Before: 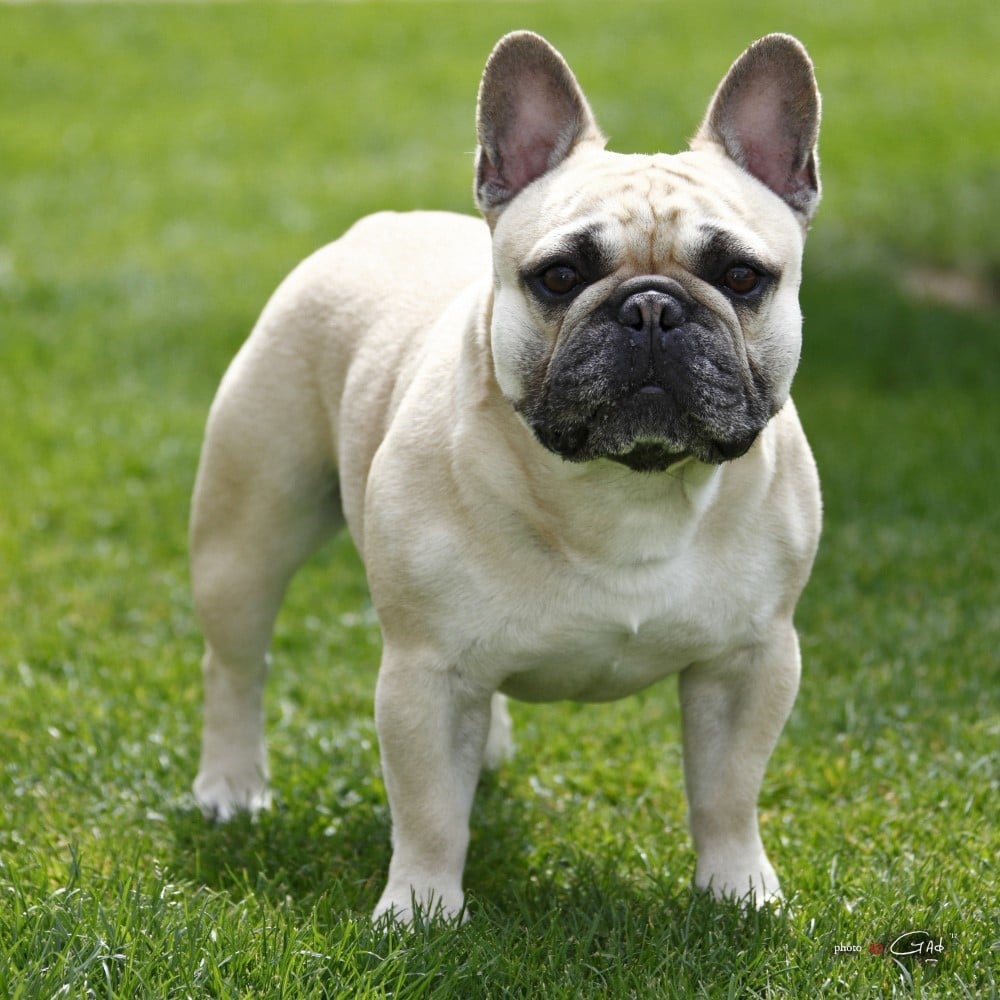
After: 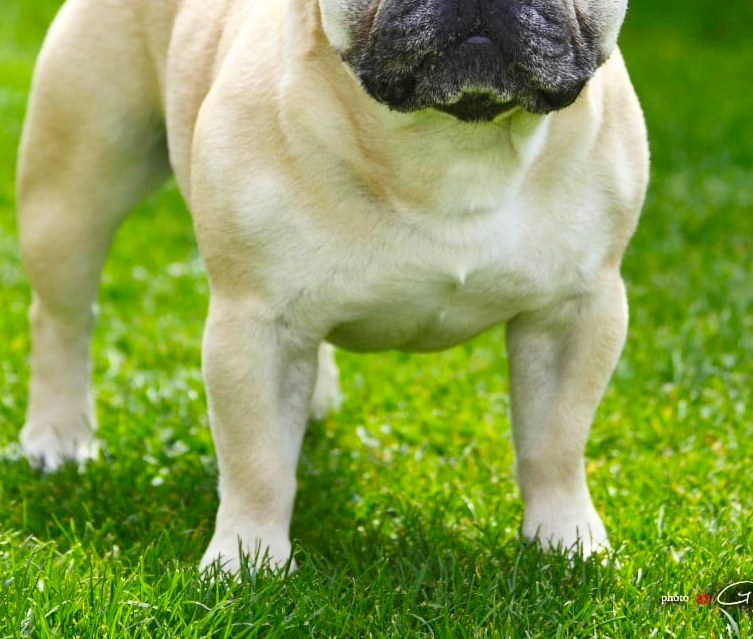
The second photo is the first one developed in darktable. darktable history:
contrast brightness saturation: contrast 0.203, brightness 0.198, saturation 0.796
crop and rotate: left 17.316%, top 35.084%, right 7.331%, bottom 0.947%
